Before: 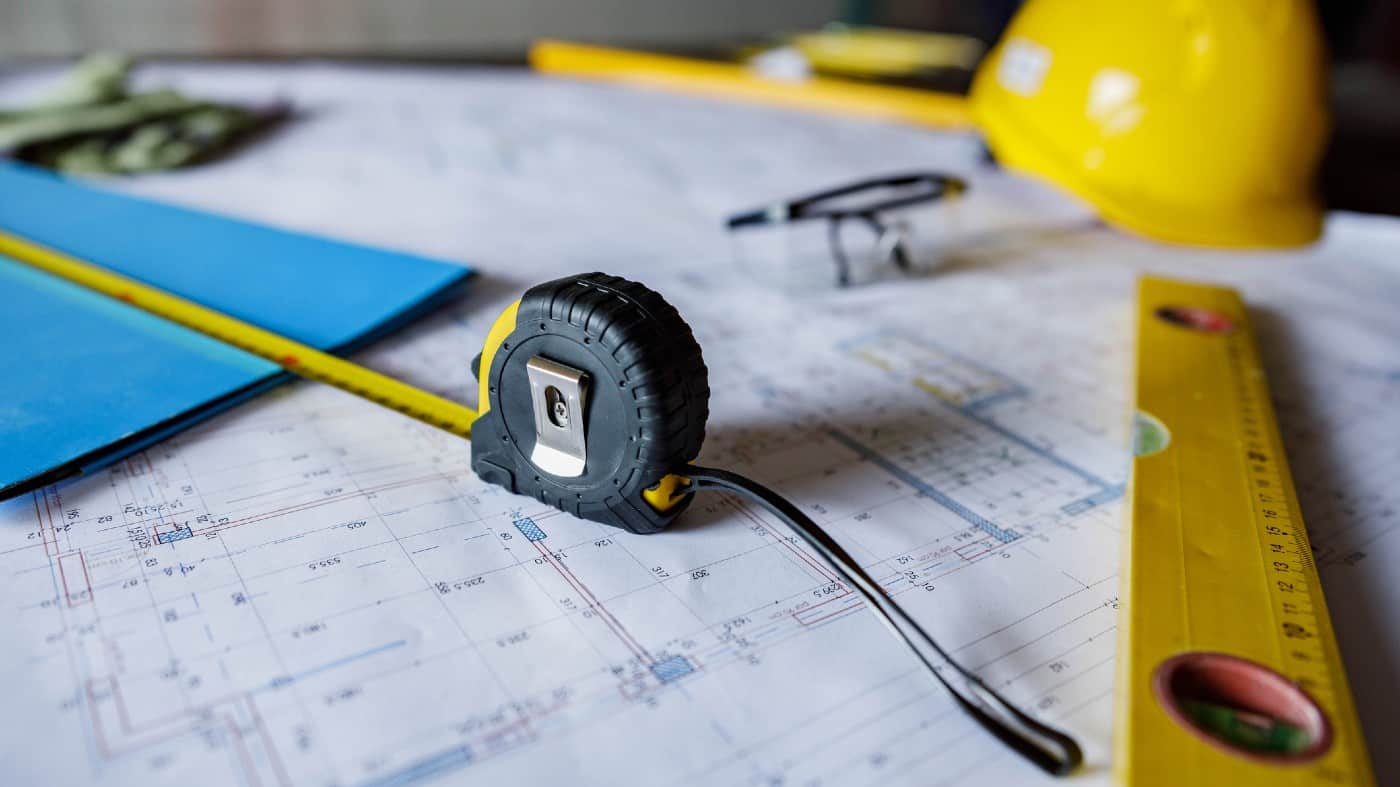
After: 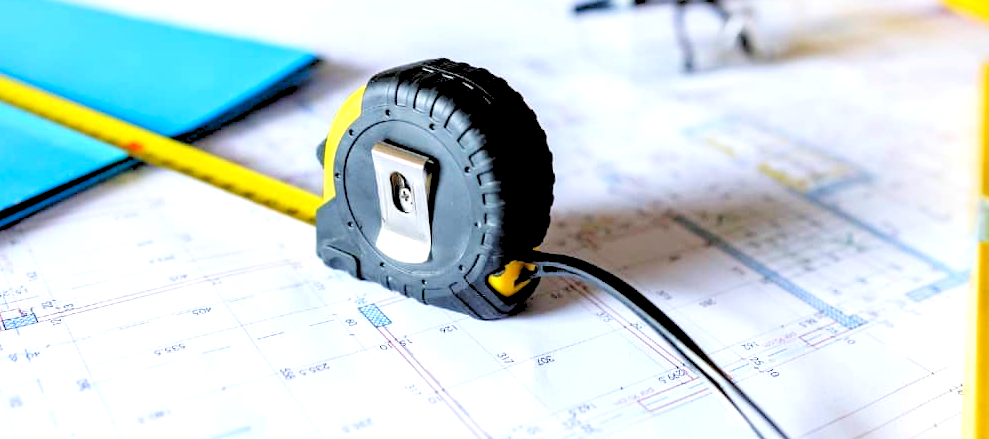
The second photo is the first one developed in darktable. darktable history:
crop: left 11.112%, top 27.237%, right 18.241%, bottom 16.981%
levels: levels [0.072, 0.414, 0.976]
tone equalizer: -8 EV -0.757 EV, -7 EV -0.668 EV, -6 EV -0.621 EV, -5 EV -0.392 EV, -3 EV 0.371 EV, -2 EV 0.6 EV, -1 EV 0.696 EV, +0 EV 0.754 EV
